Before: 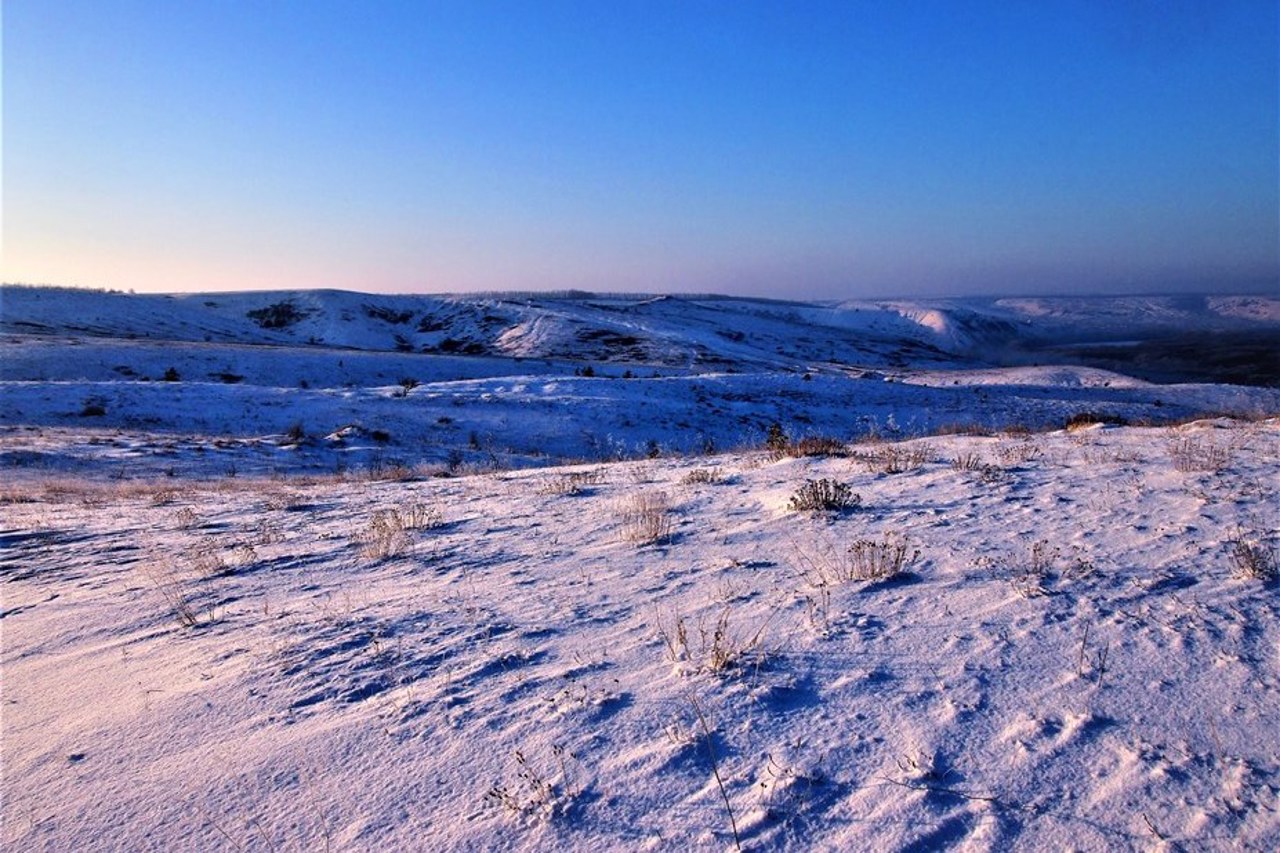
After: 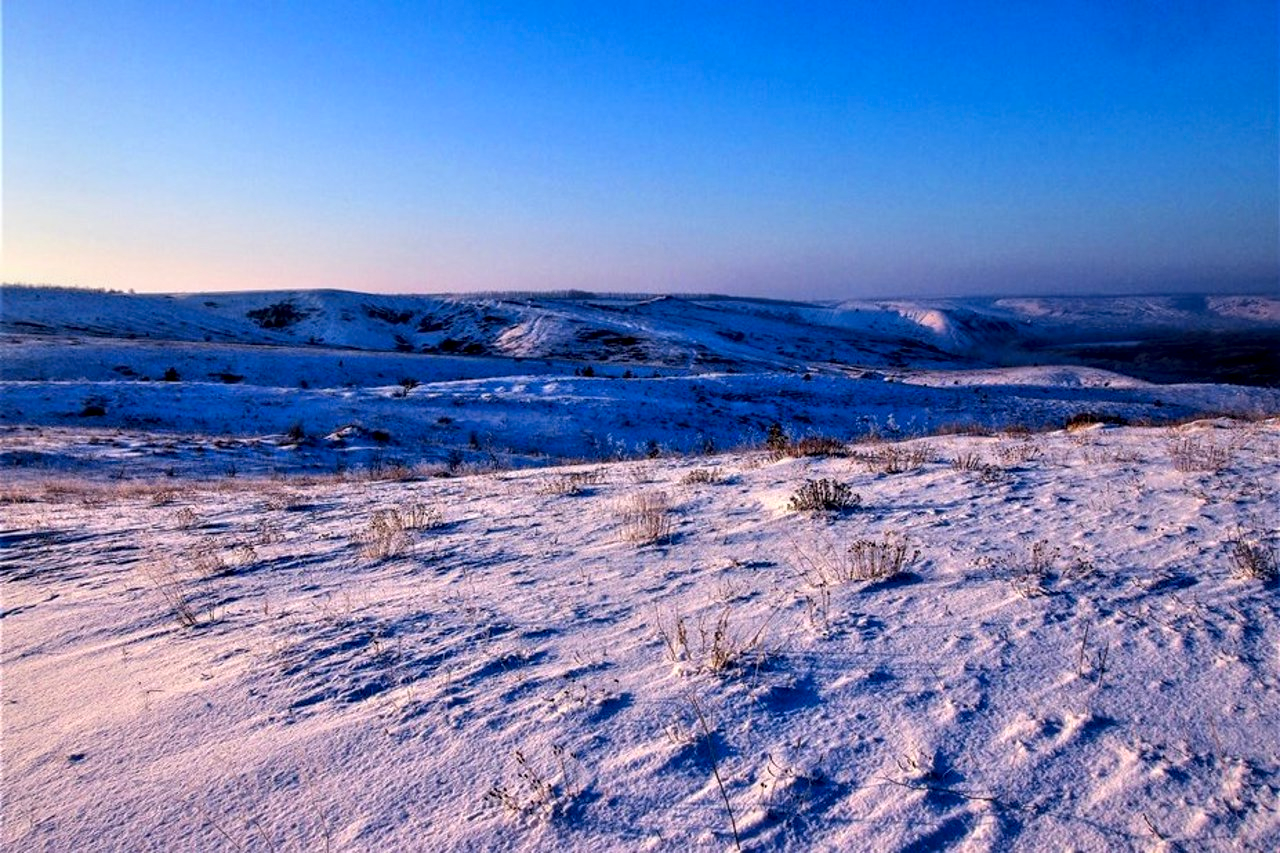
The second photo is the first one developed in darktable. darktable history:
contrast brightness saturation: contrast 0.04, saturation 0.16
local contrast: shadows 94%
color balance: on, module defaults
